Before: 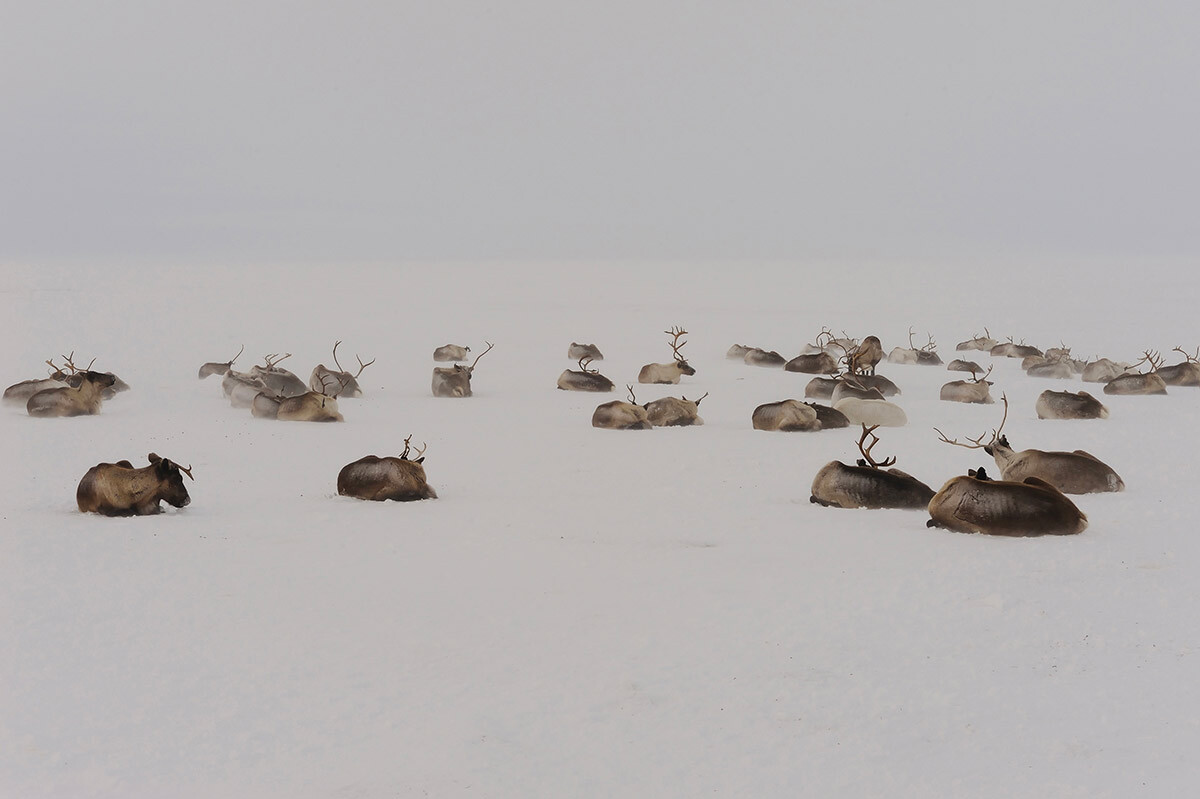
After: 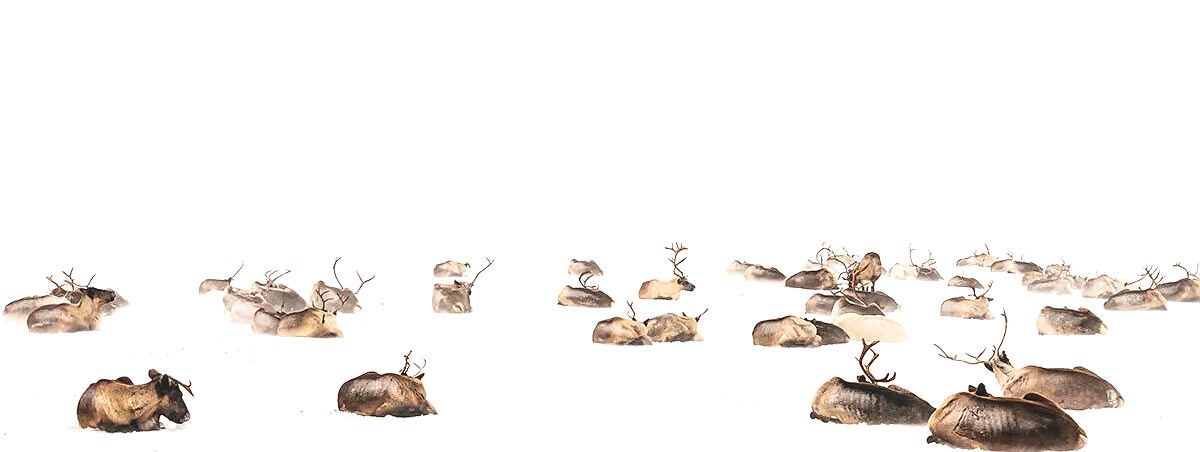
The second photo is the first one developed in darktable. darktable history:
crop and rotate: top 10.523%, bottom 32.833%
tone curve: curves: ch0 [(0, 0.021) (0.049, 0.044) (0.152, 0.14) (0.328, 0.377) (0.473, 0.543) (0.641, 0.705) (0.85, 0.894) (1, 0.969)]; ch1 [(0, 0) (0.302, 0.331) (0.433, 0.432) (0.472, 0.47) (0.502, 0.503) (0.527, 0.521) (0.564, 0.58) (0.614, 0.626) (0.677, 0.701) (0.859, 0.885) (1, 1)]; ch2 [(0, 0) (0.33, 0.301) (0.447, 0.44) (0.487, 0.496) (0.502, 0.516) (0.535, 0.563) (0.565, 0.593) (0.608, 0.638) (1, 1)], color space Lab, linked channels, preserve colors none
sharpen: amount 0.492
local contrast: detail 130%
tone equalizer: -8 EV -0.397 EV, -7 EV -0.381 EV, -6 EV -0.314 EV, -5 EV -0.188 EV, -3 EV 0.203 EV, -2 EV 0.33 EV, -1 EV 0.414 EV, +0 EV 0.425 EV, edges refinement/feathering 500, mask exposure compensation -1.57 EV, preserve details no
contrast brightness saturation: saturation 0.126
exposure: black level correction 0, exposure 1.2 EV, compensate highlight preservation false
